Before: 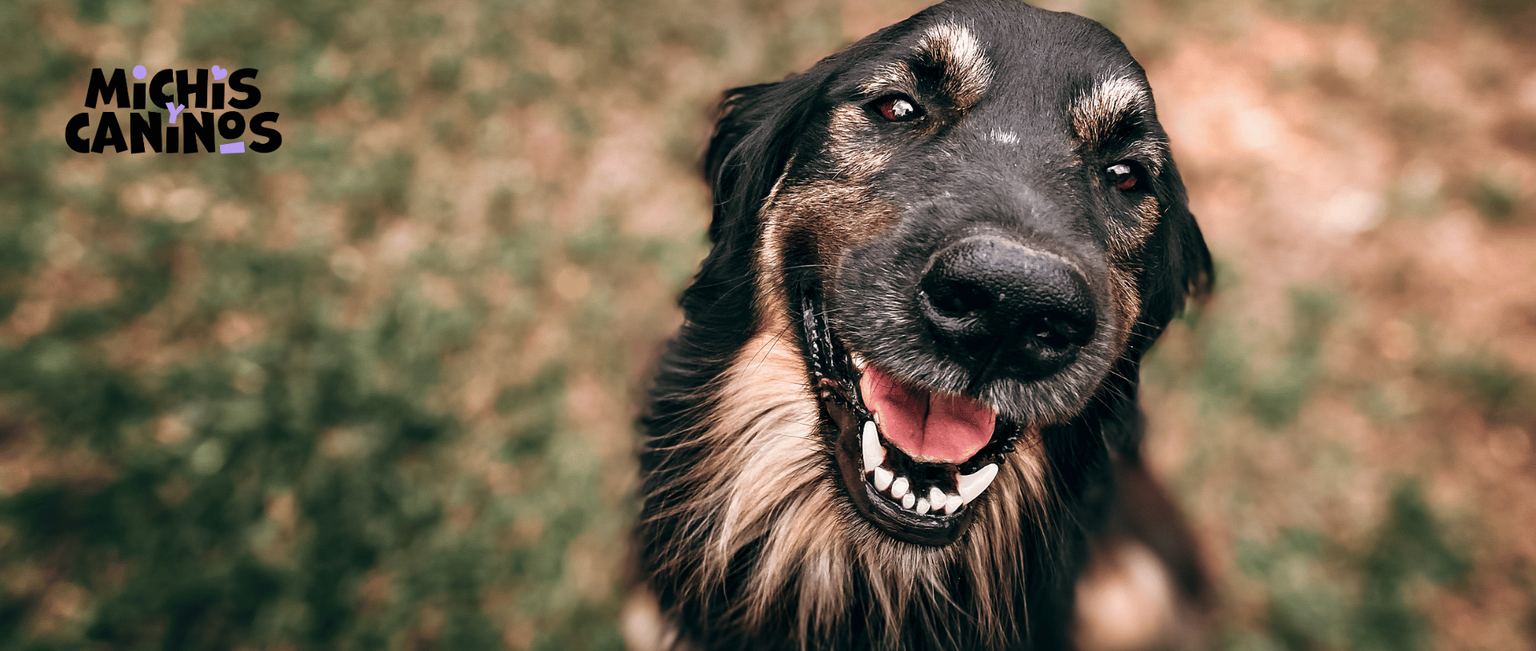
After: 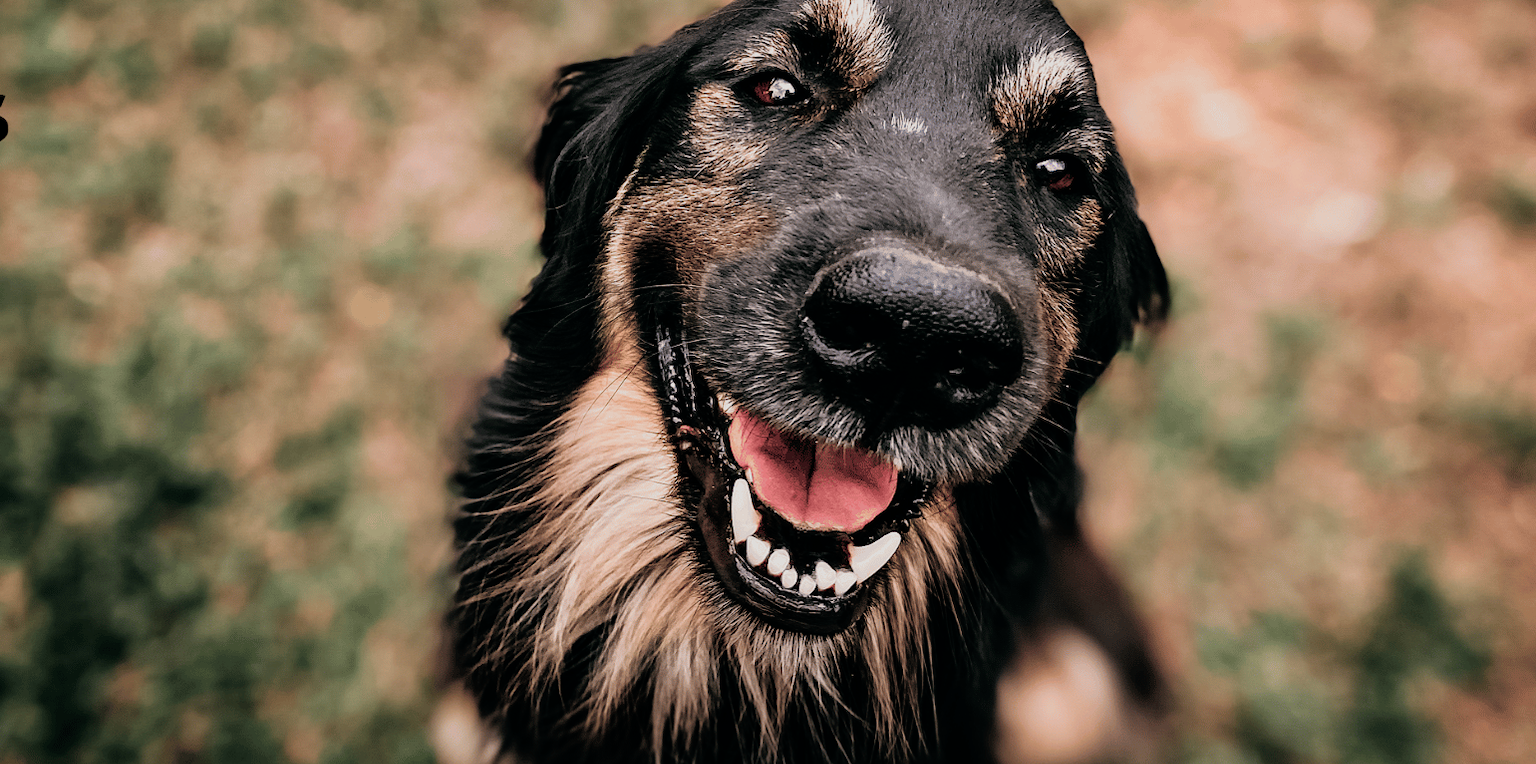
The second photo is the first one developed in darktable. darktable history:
exposure: compensate highlight preservation false
crop and rotate: left 17.959%, top 5.771%, right 1.742%
filmic rgb: threshold 3 EV, hardness 4.17, latitude 50%, contrast 1.1, preserve chrominance max RGB, color science v6 (2022), contrast in shadows safe, contrast in highlights safe, enable highlight reconstruction true
